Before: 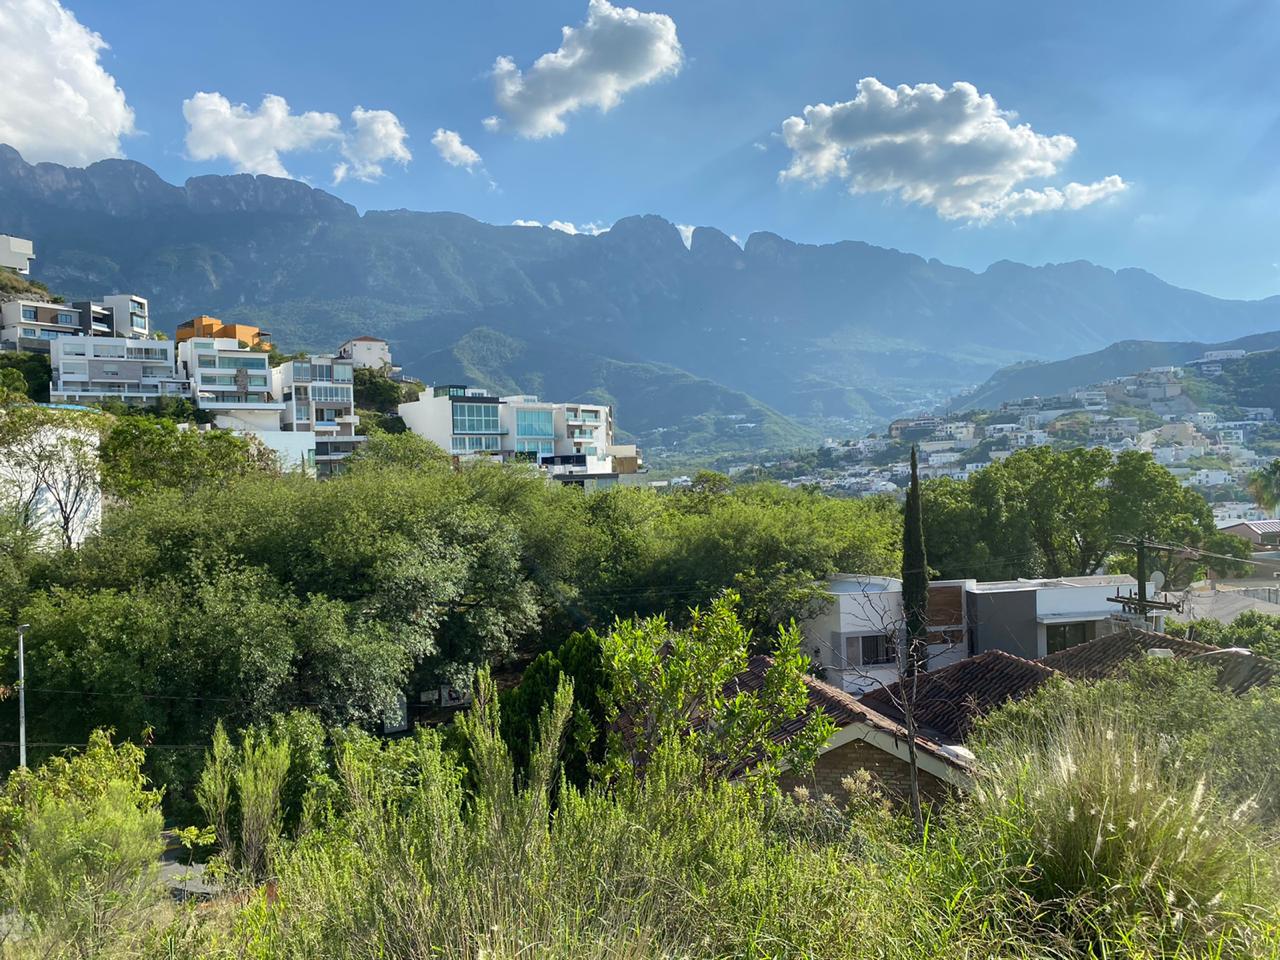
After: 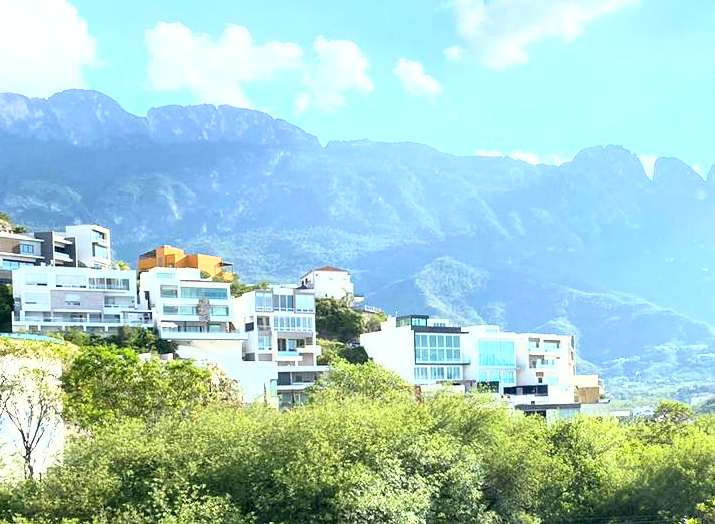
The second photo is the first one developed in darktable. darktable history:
exposure: black level correction 0.001, exposure 0.499 EV, compensate exposure bias true, compensate highlight preservation false
crop and rotate: left 3.045%, top 7.391%, right 41.052%, bottom 37.939%
base curve: curves: ch0 [(0, 0) (0.495, 0.917) (1, 1)]
